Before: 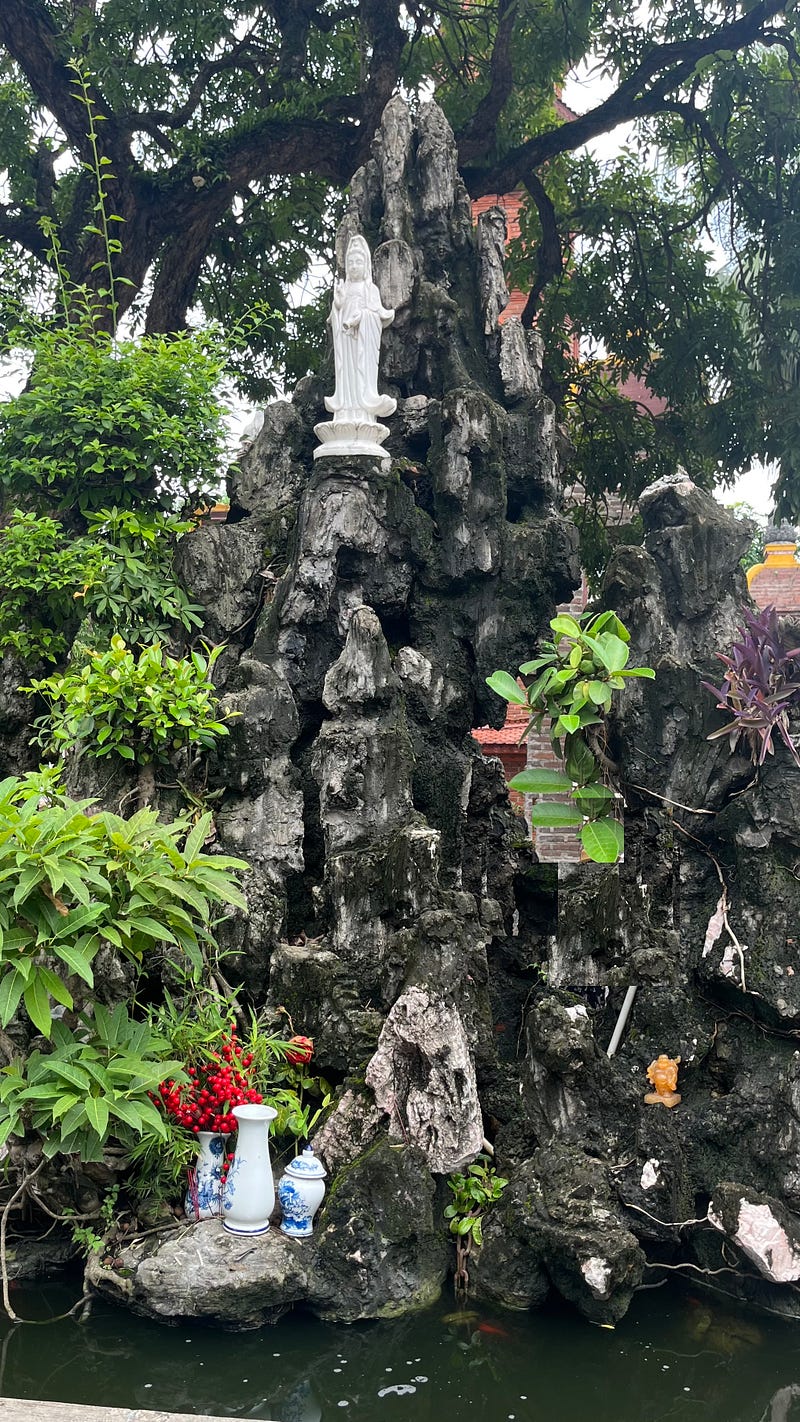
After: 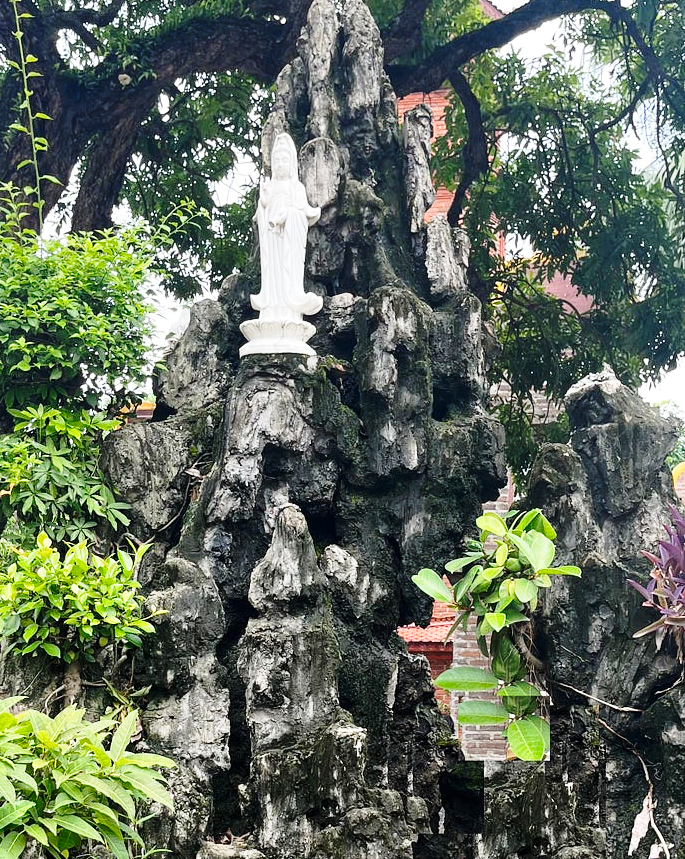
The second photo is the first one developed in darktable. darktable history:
base curve: curves: ch0 [(0, 0) (0.028, 0.03) (0.121, 0.232) (0.46, 0.748) (0.859, 0.968) (1, 1)], preserve colors none
crop and rotate: left 9.345%, top 7.22%, right 4.982%, bottom 32.331%
